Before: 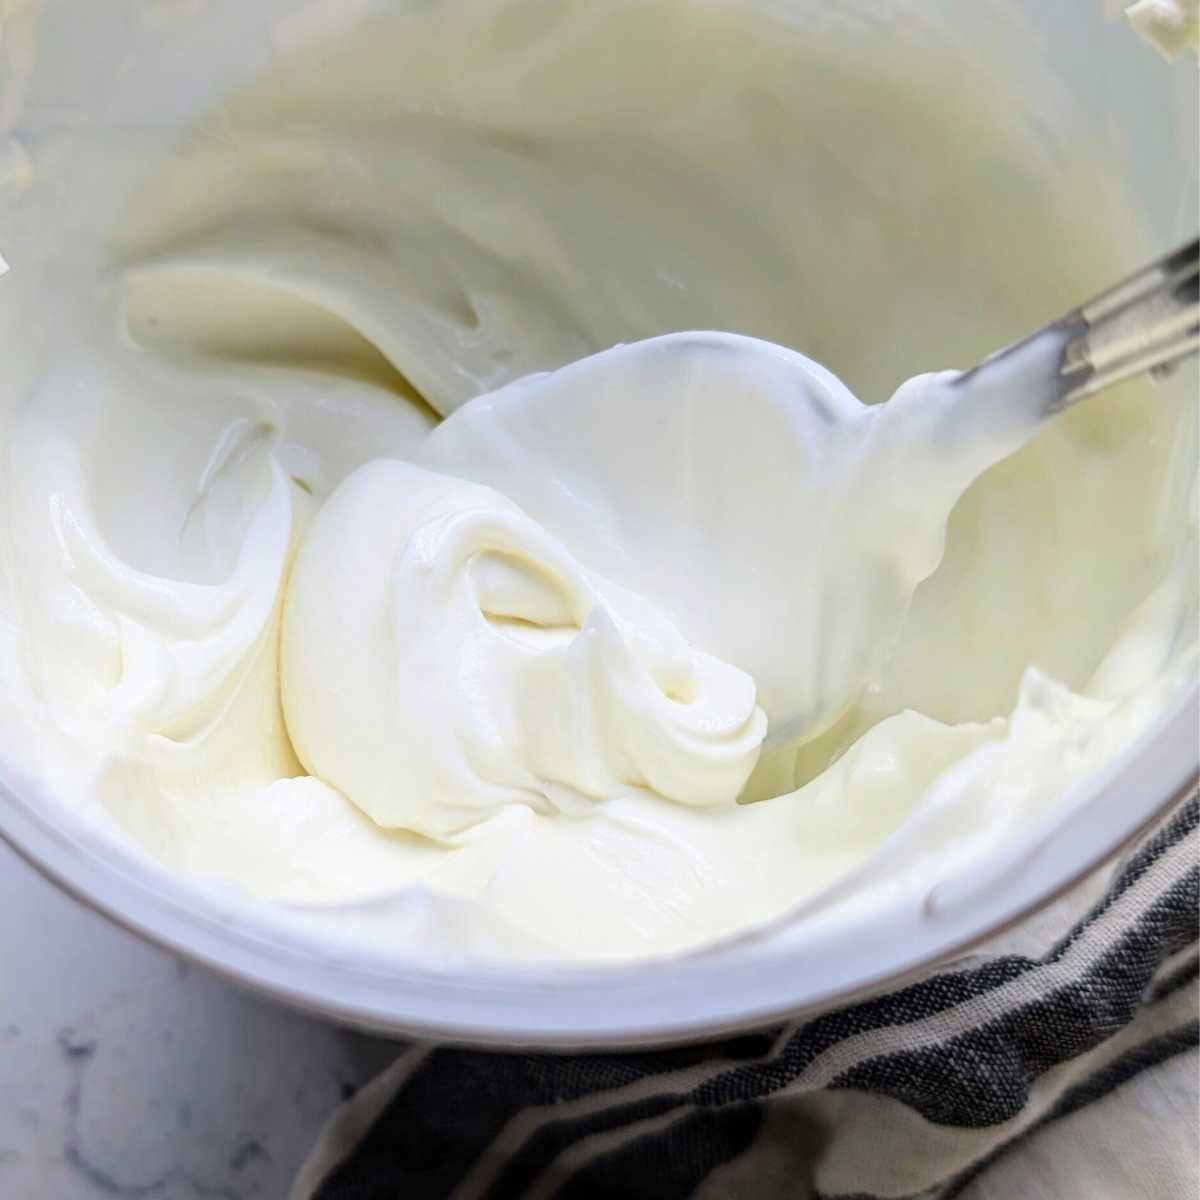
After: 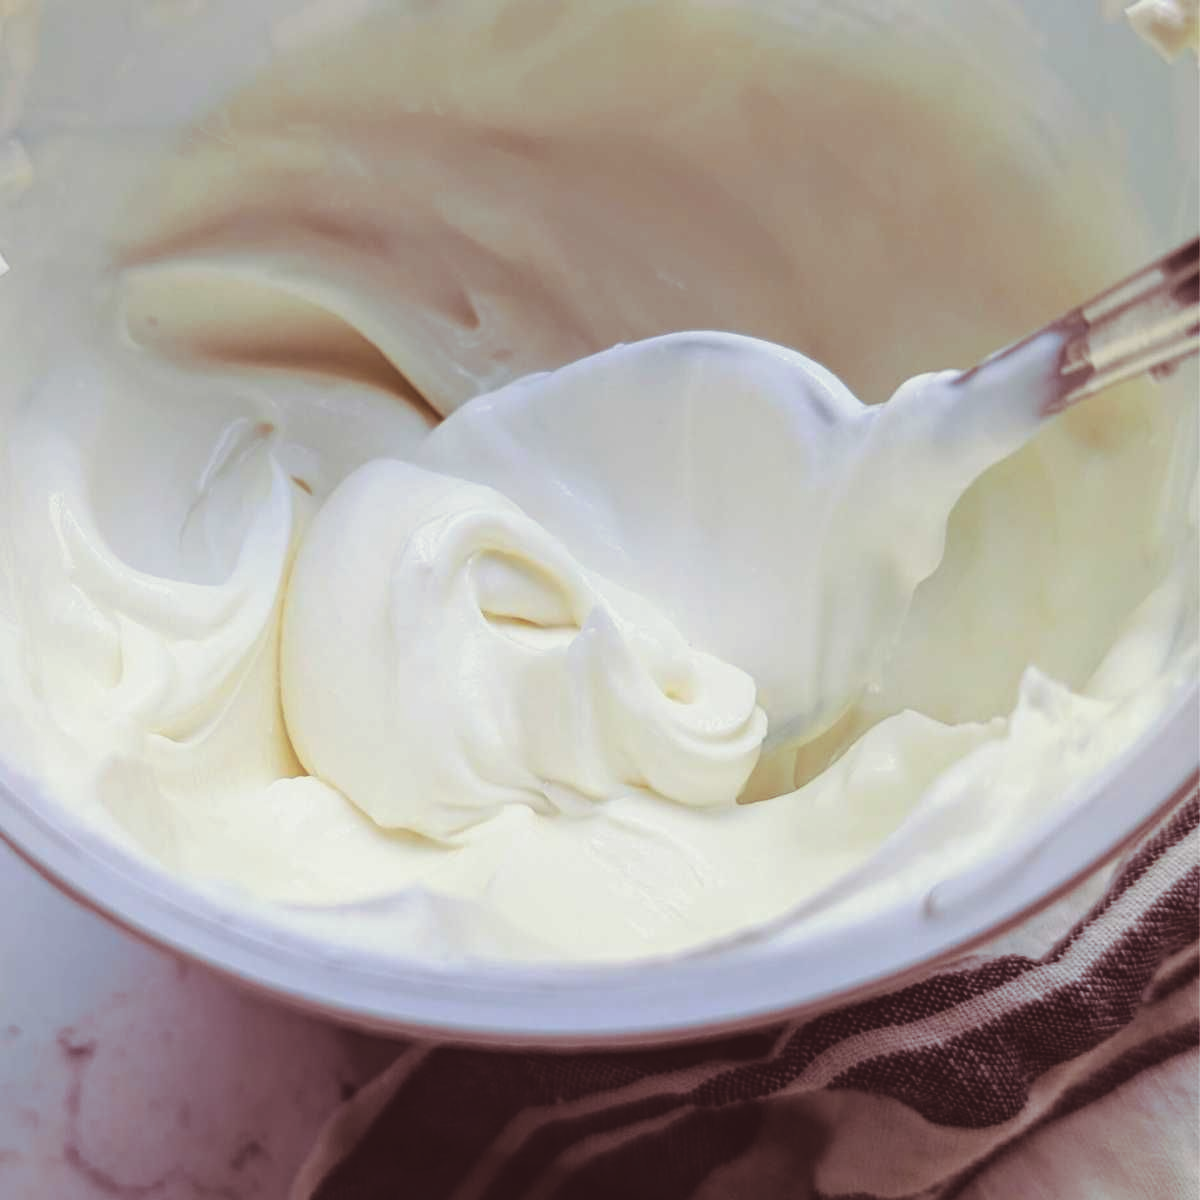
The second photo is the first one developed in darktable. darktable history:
split-toning: on, module defaults
exposure: black level correction -0.014, exposure -0.193 EV, compensate highlight preservation false
